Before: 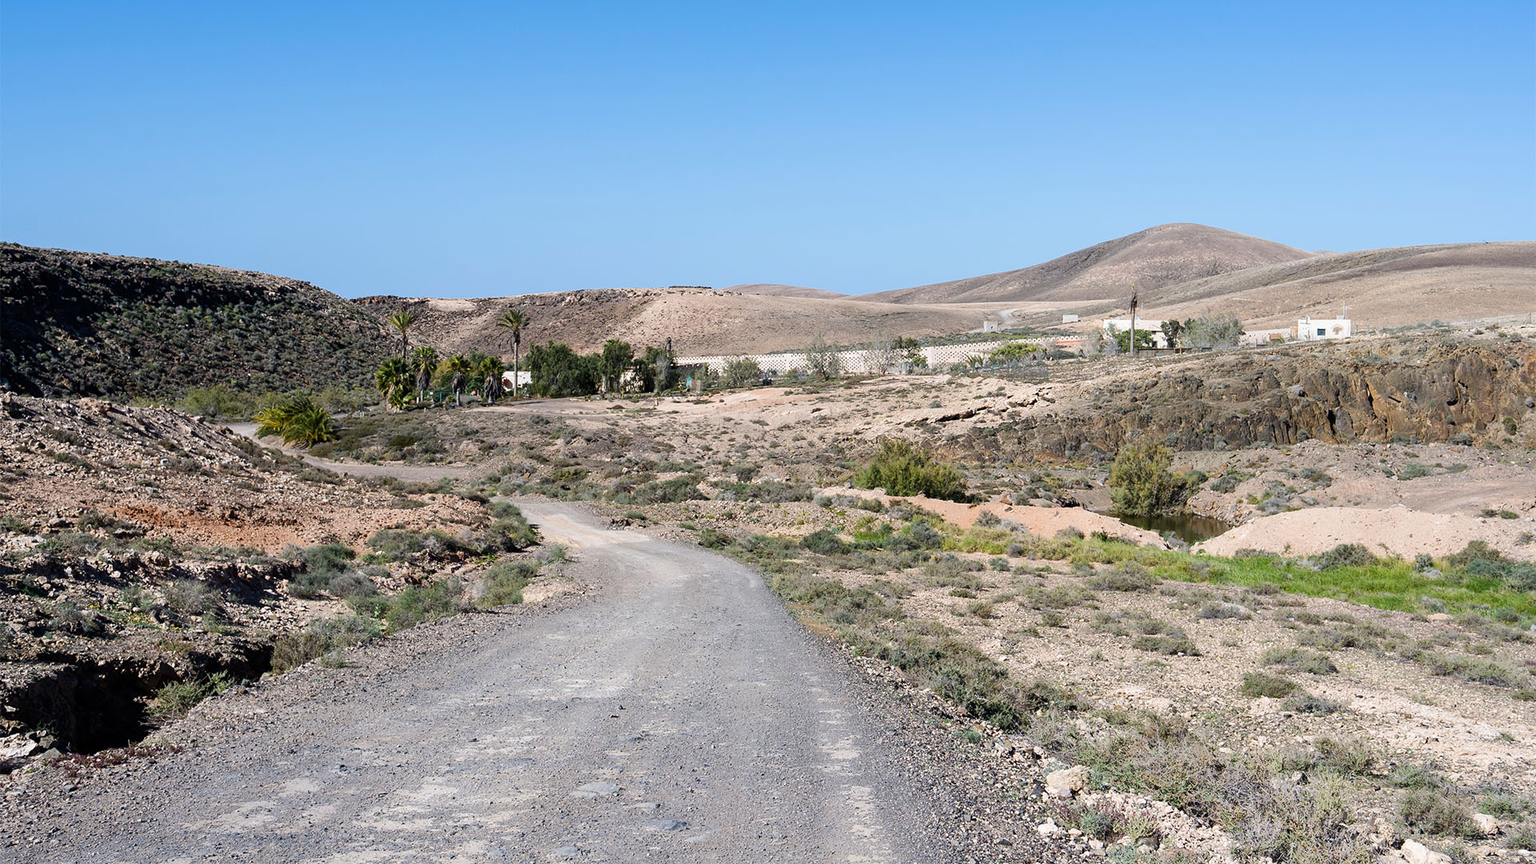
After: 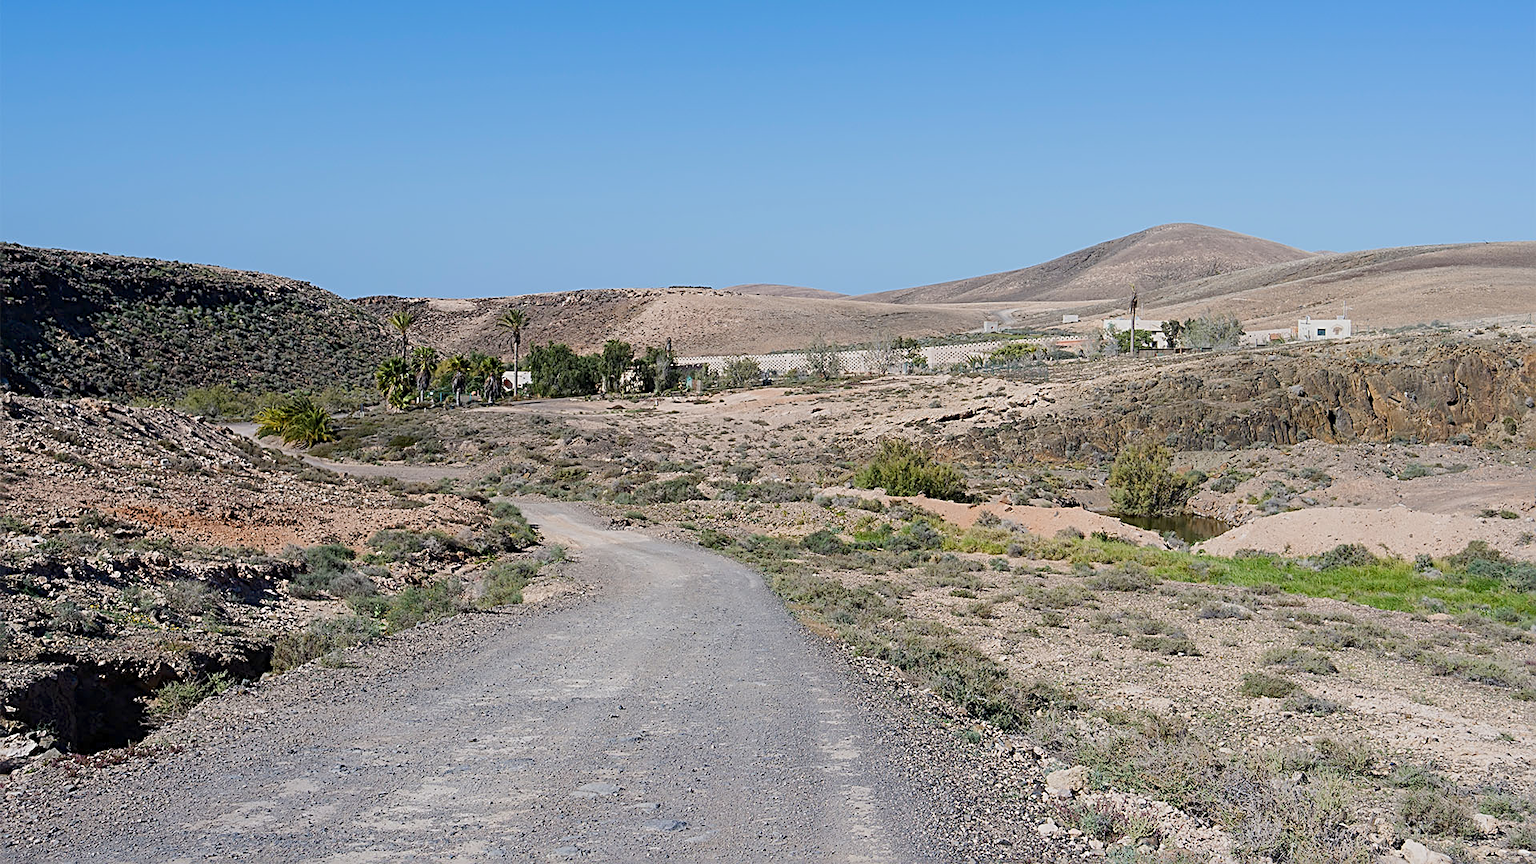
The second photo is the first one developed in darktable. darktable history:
sharpen: radius 2.679, amount 0.653
color balance rgb: shadows lift › luminance -10.173%, perceptual saturation grading › global saturation 0.754%, contrast -19.657%
